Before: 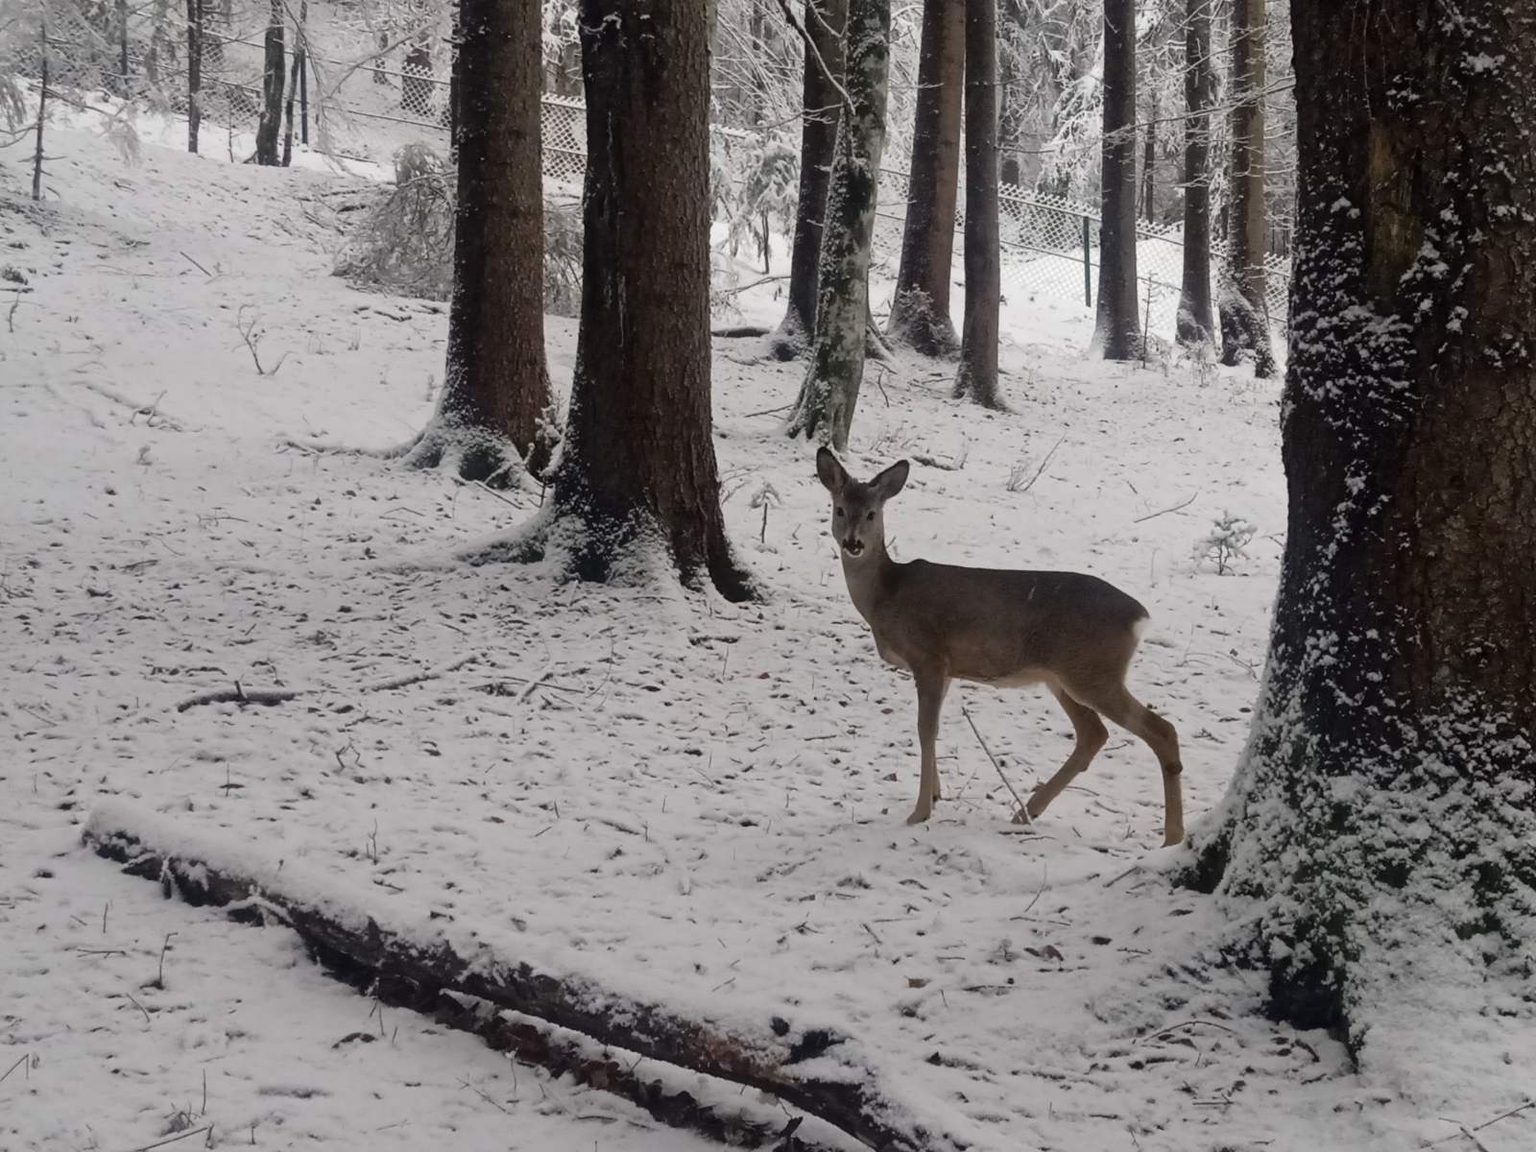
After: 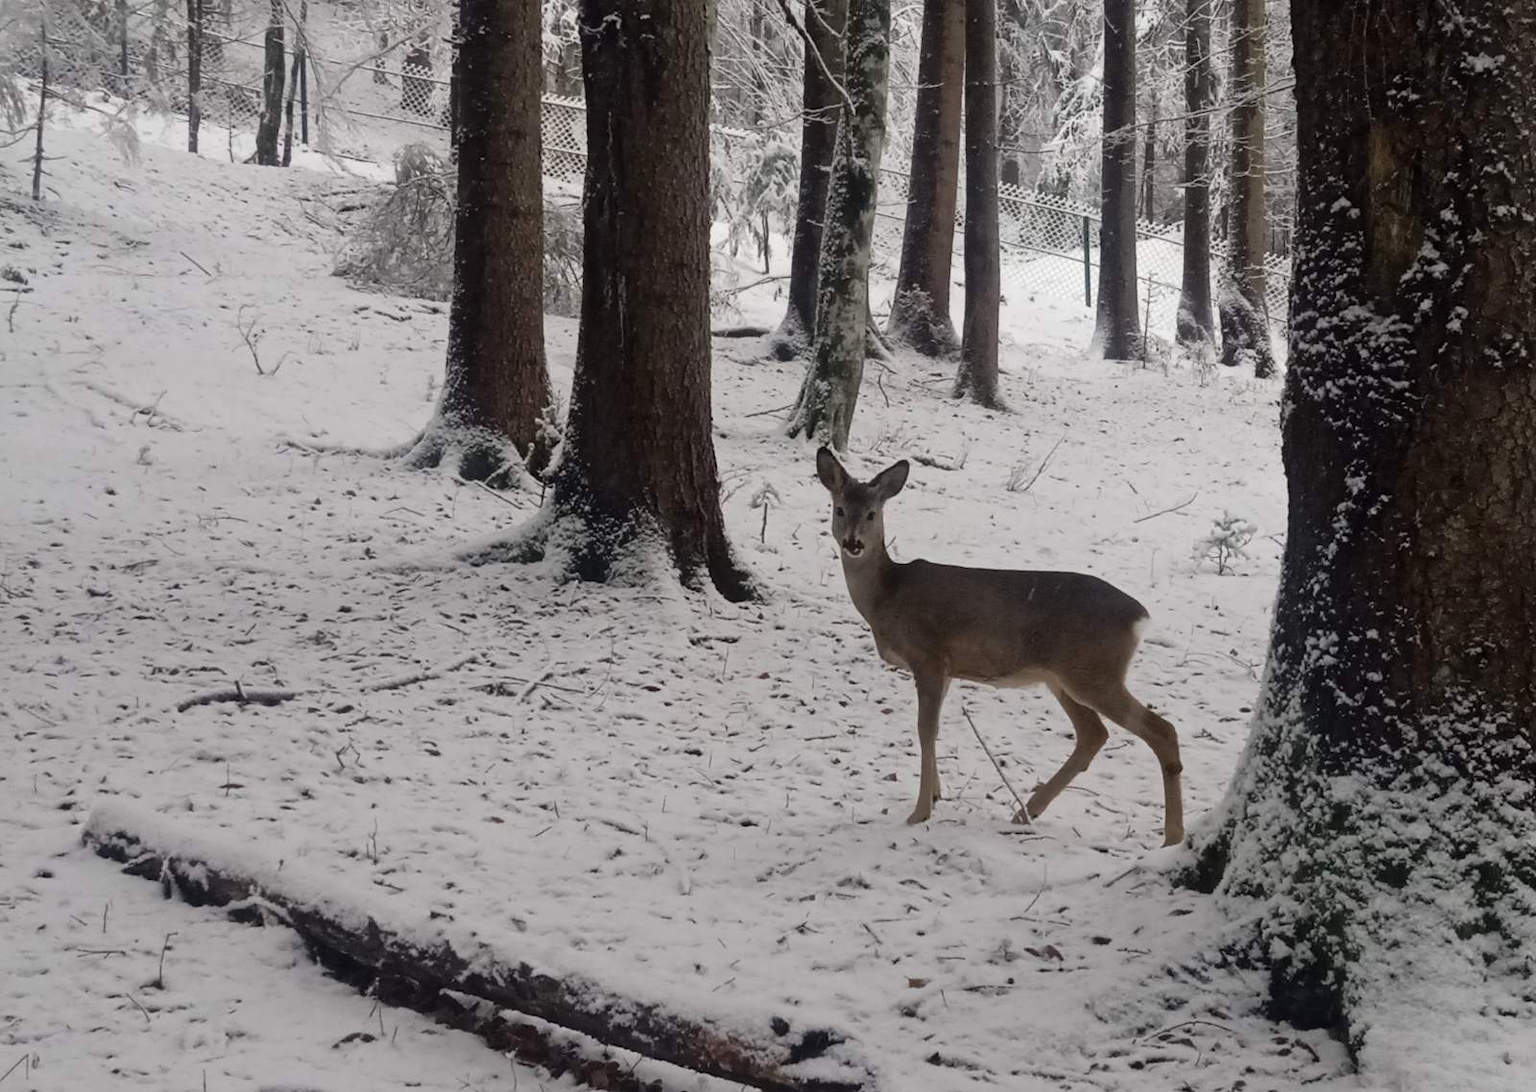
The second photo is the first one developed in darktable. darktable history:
crop and rotate: top 0.006%, bottom 5.111%
exposure: compensate highlight preservation false
